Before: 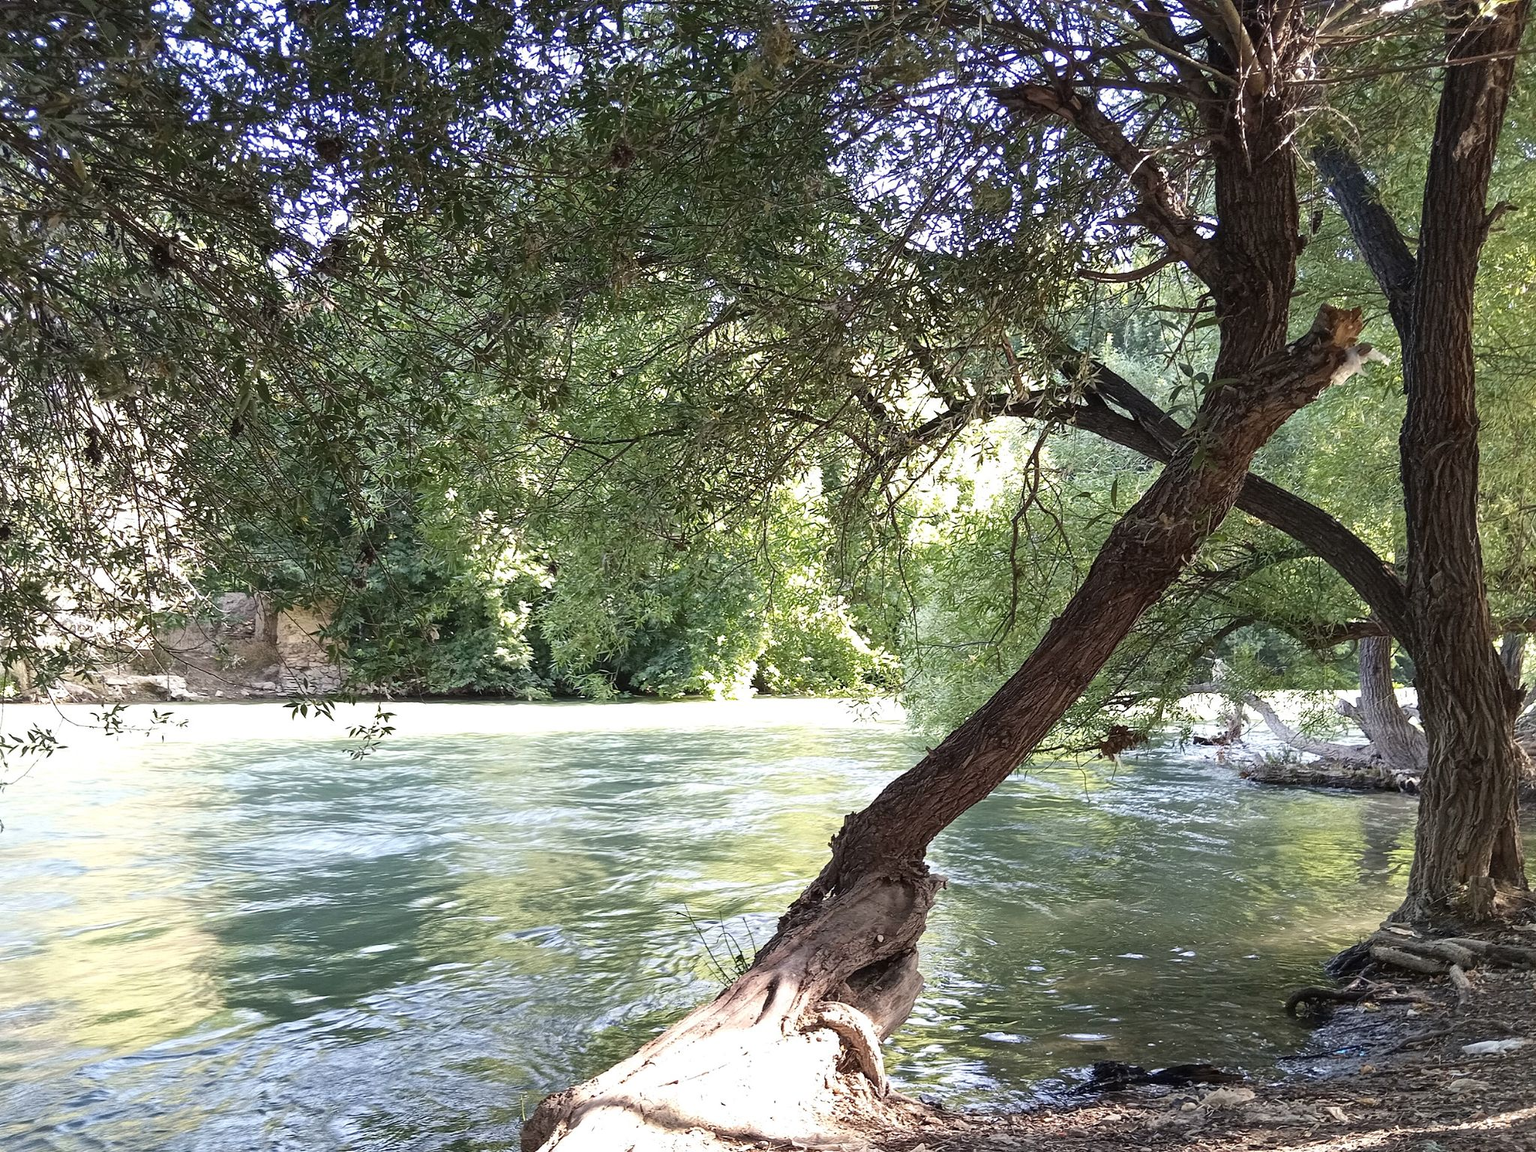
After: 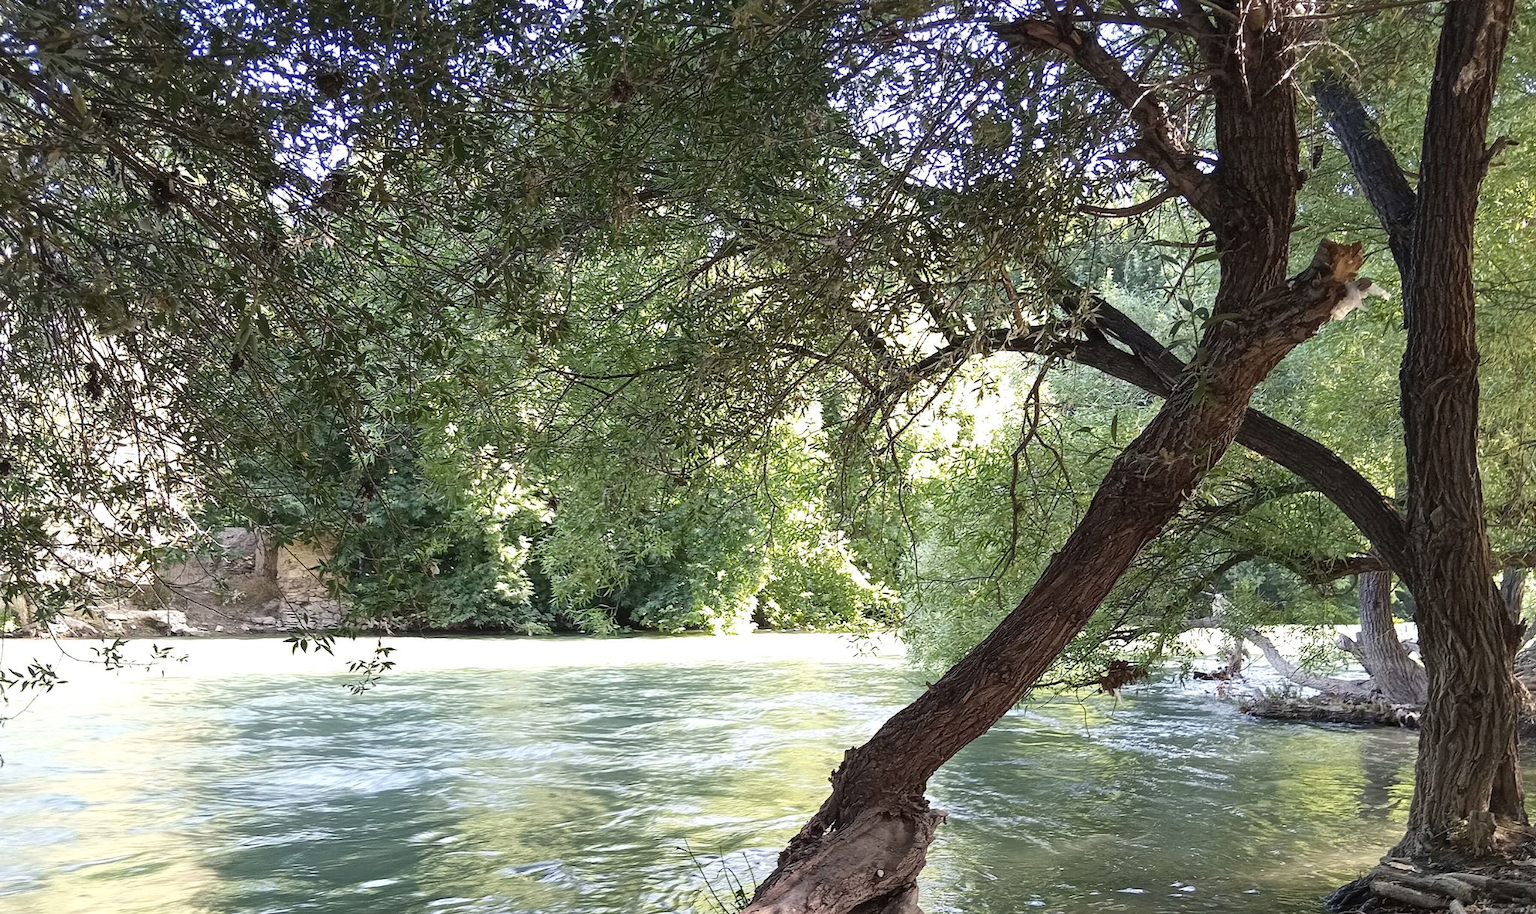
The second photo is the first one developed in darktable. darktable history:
crop and rotate: top 5.665%, bottom 14.909%
